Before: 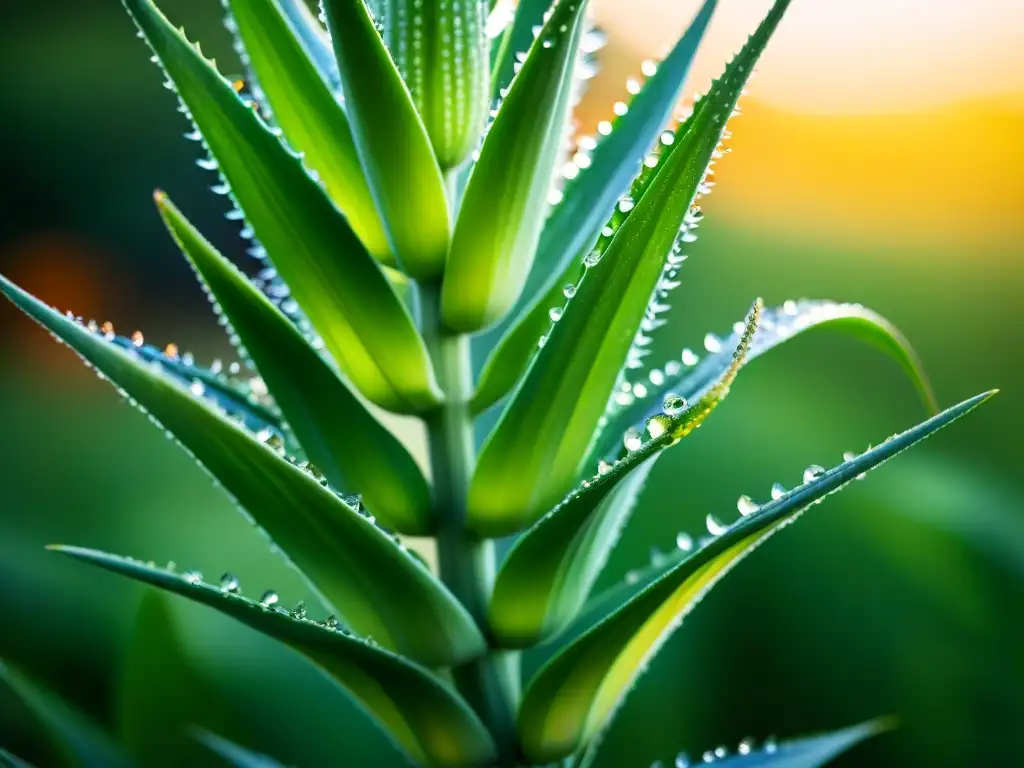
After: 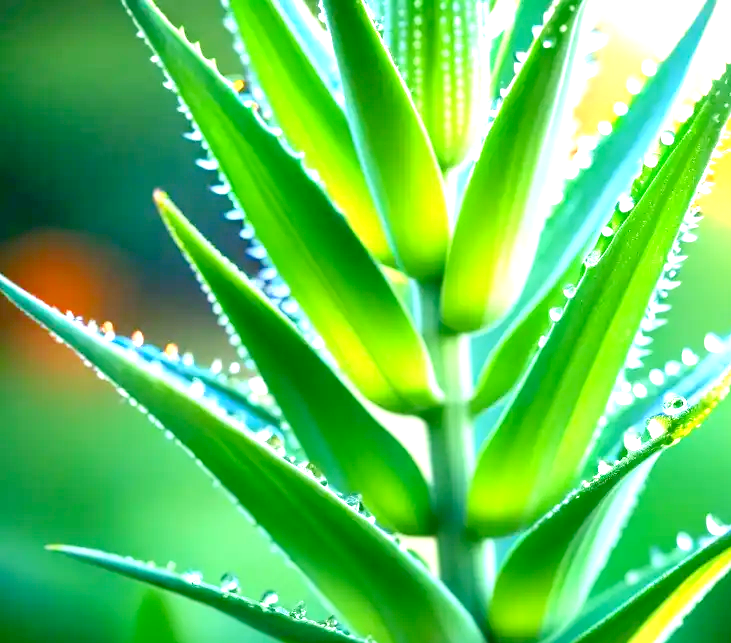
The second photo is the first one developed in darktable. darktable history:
exposure: exposure 1.156 EV, compensate exposure bias true, compensate highlight preservation false
levels: levels [0, 0.397, 0.955]
crop: right 28.528%, bottom 16.164%
